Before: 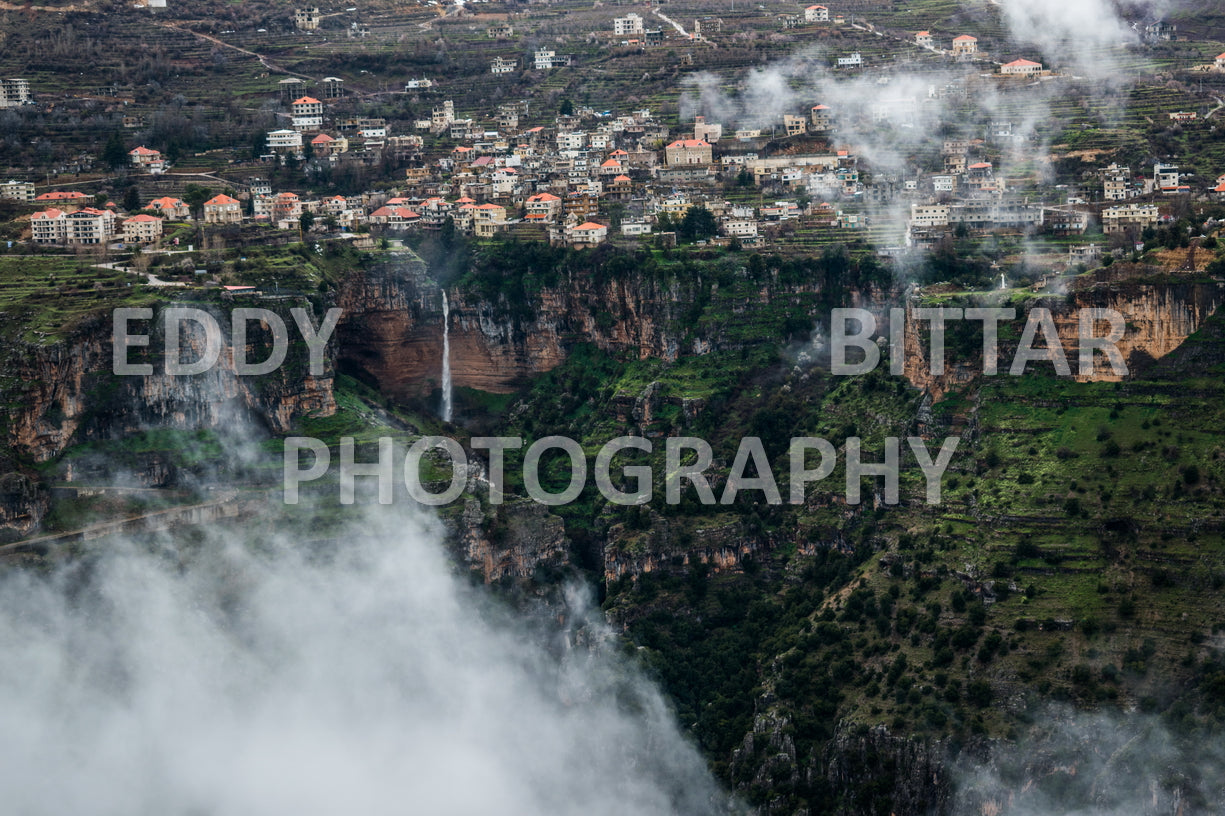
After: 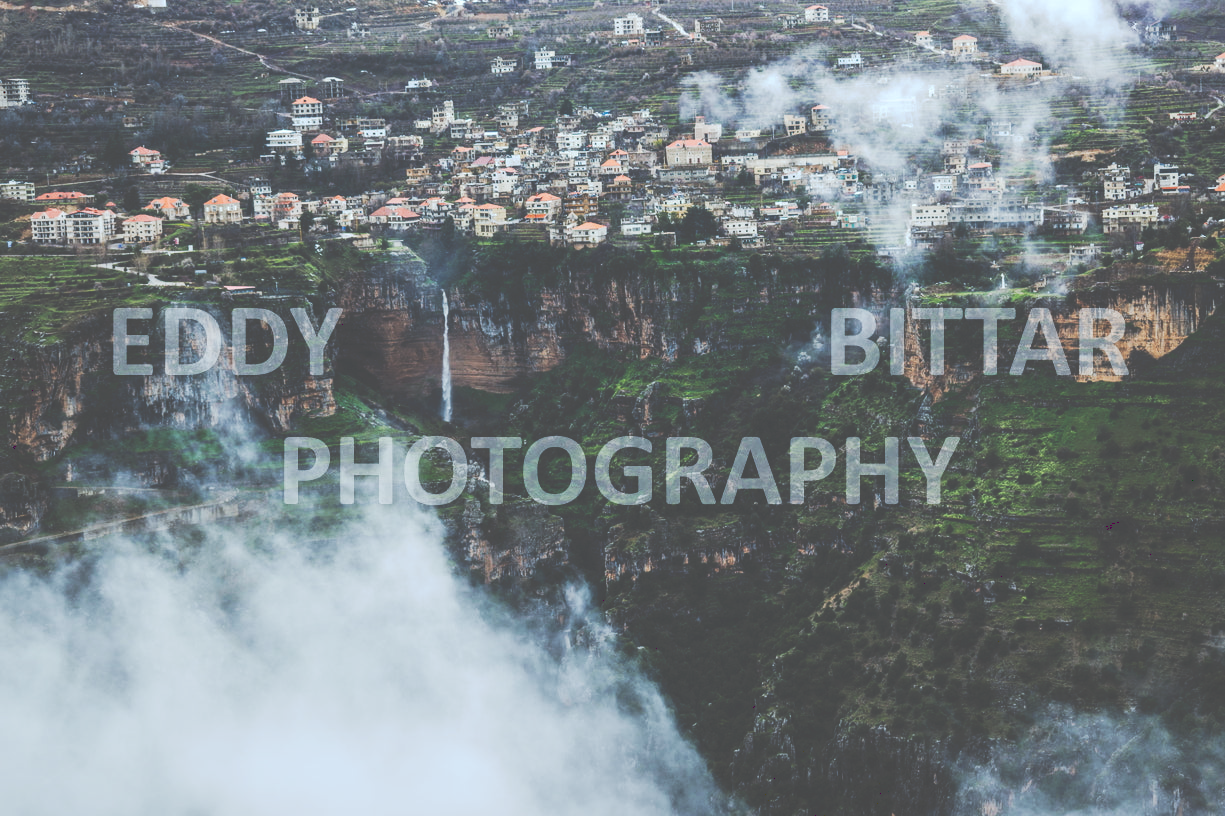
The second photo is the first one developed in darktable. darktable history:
tone curve: curves: ch0 [(0, 0) (0.003, 0.301) (0.011, 0.302) (0.025, 0.307) (0.044, 0.313) (0.069, 0.316) (0.1, 0.322) (0.136, 0.325) (0.177, 0.341) (0.224, 0.358) (0.277, 0.386) (0.335, 0.429) (0.399, 0.486) (0.468, 0.556) (0.543, 0.644) (0.623, 0.728) (0.709, 0.796) (0.801, 0.854) (0.898, 0.908) (1, 1)], preserve colors none
white balance: red 0.925, blue 1.046
exposure: exposure 0.2 EV, compensate highlight preservation false
